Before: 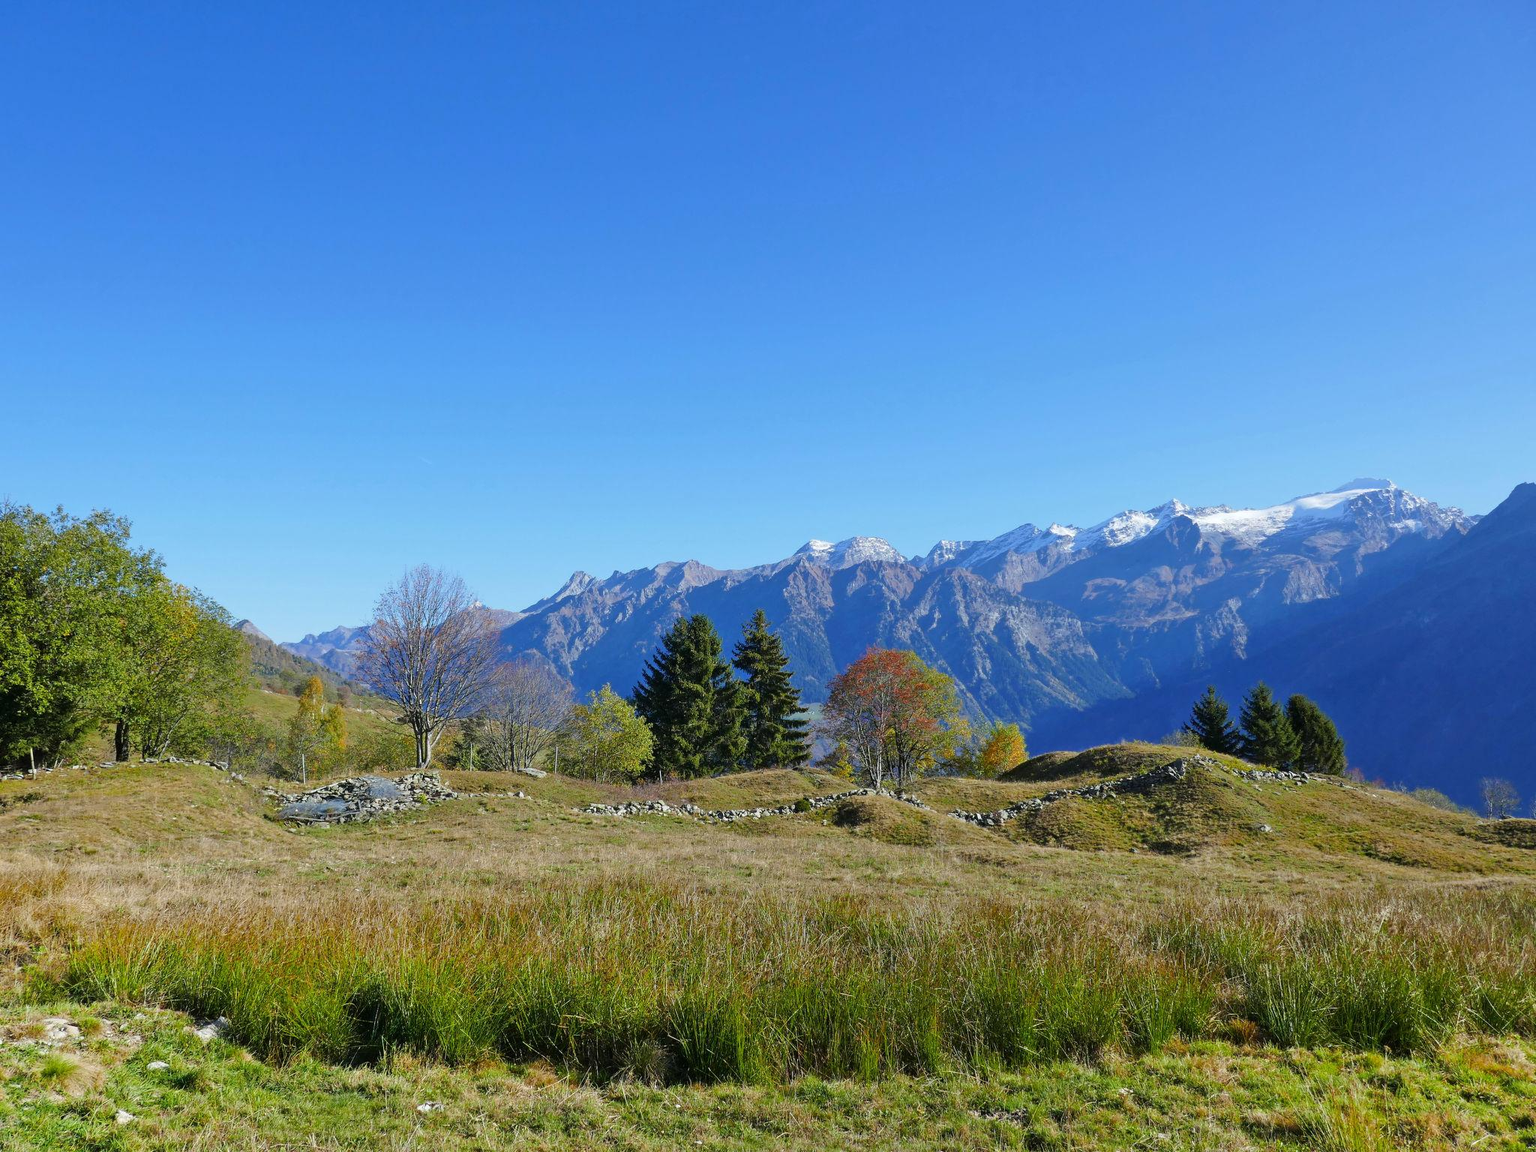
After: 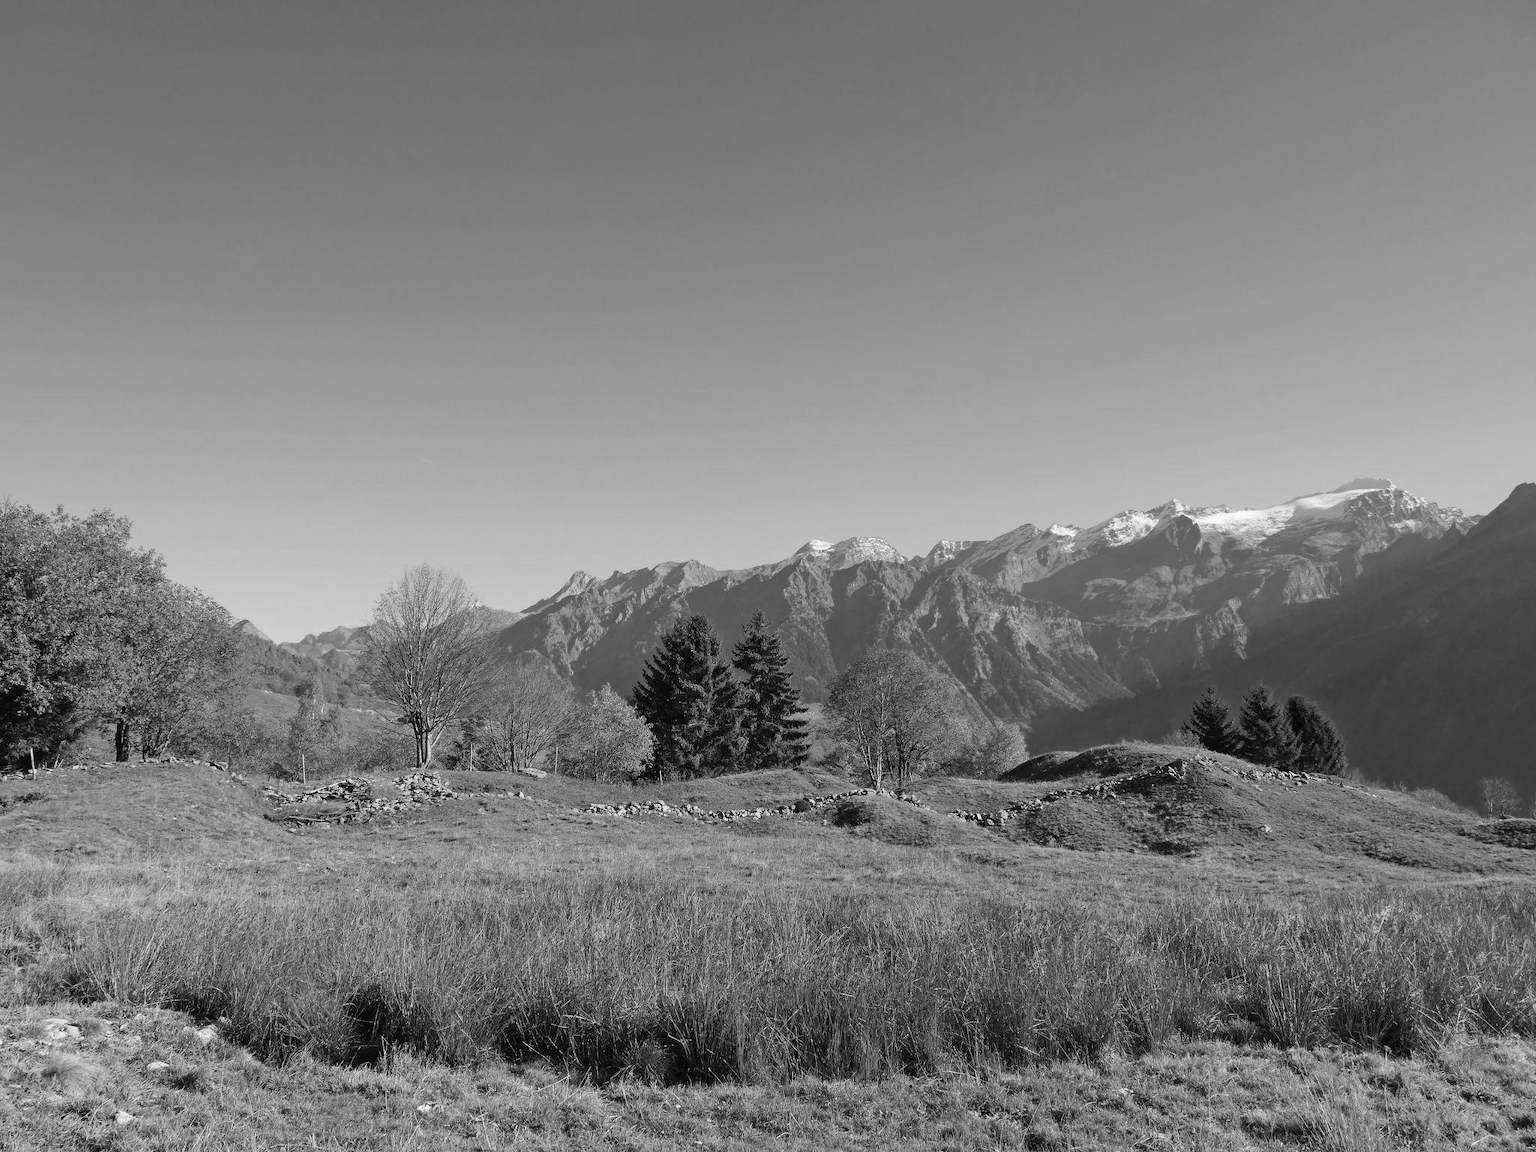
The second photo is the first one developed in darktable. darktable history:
color balance rgb: perceptual saturation grading › global saturation 25%, global vibrance 20%
monochrome: on, module defaults
